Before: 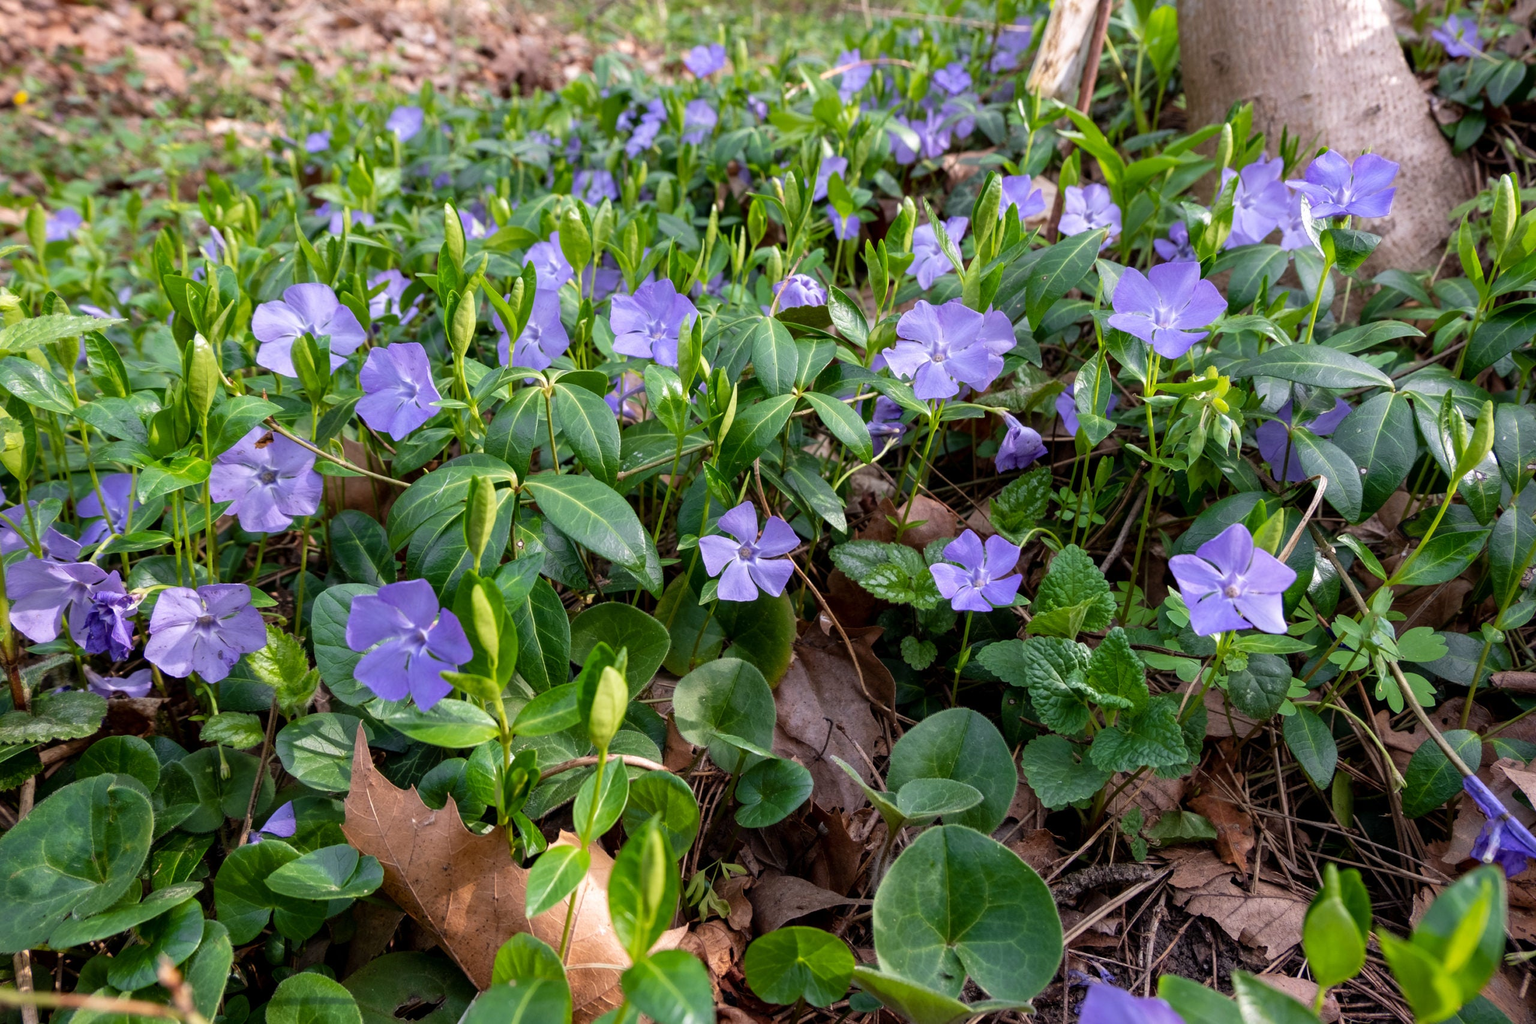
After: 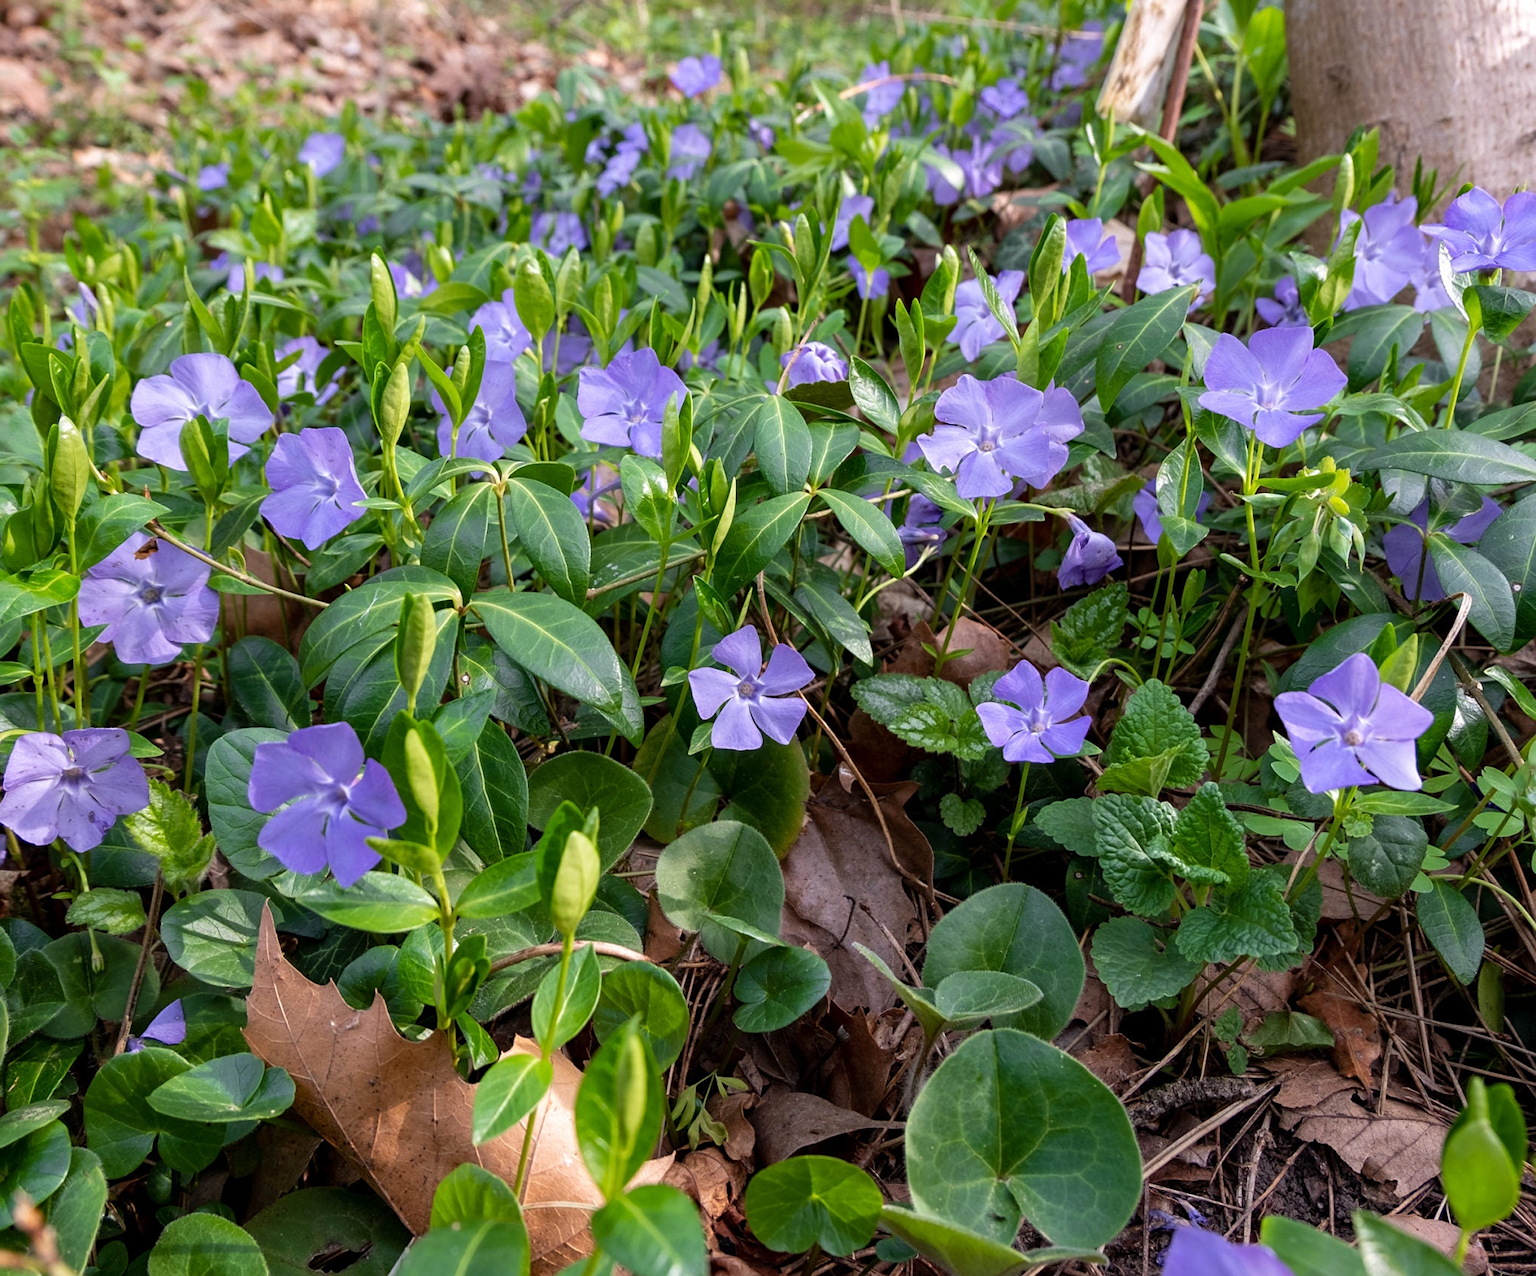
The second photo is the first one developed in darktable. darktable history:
sharpen: amount 0.2
crop and rotate: left 9.597%, right 10.195%
